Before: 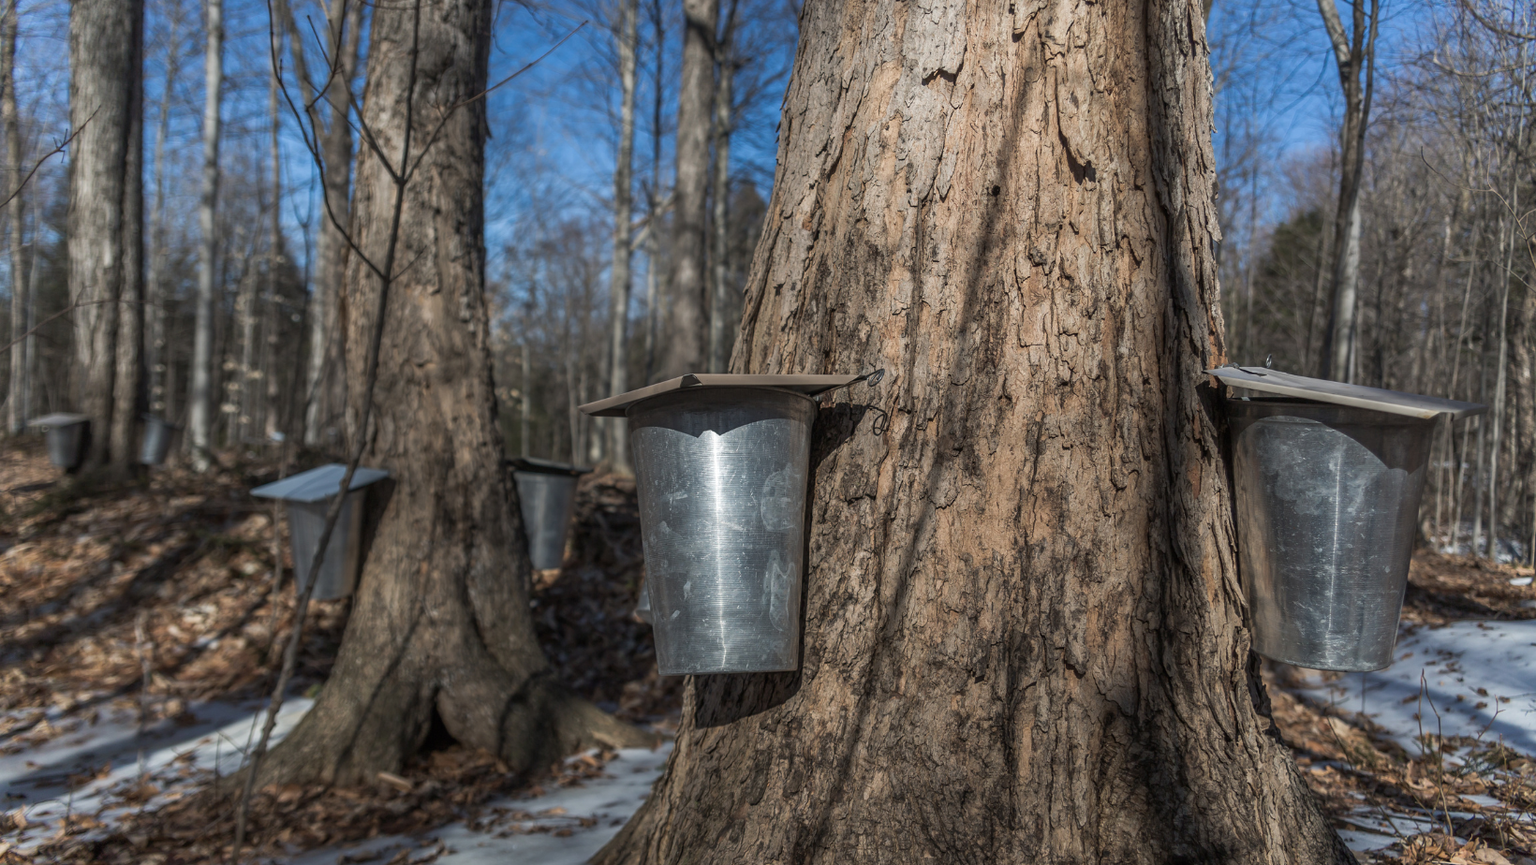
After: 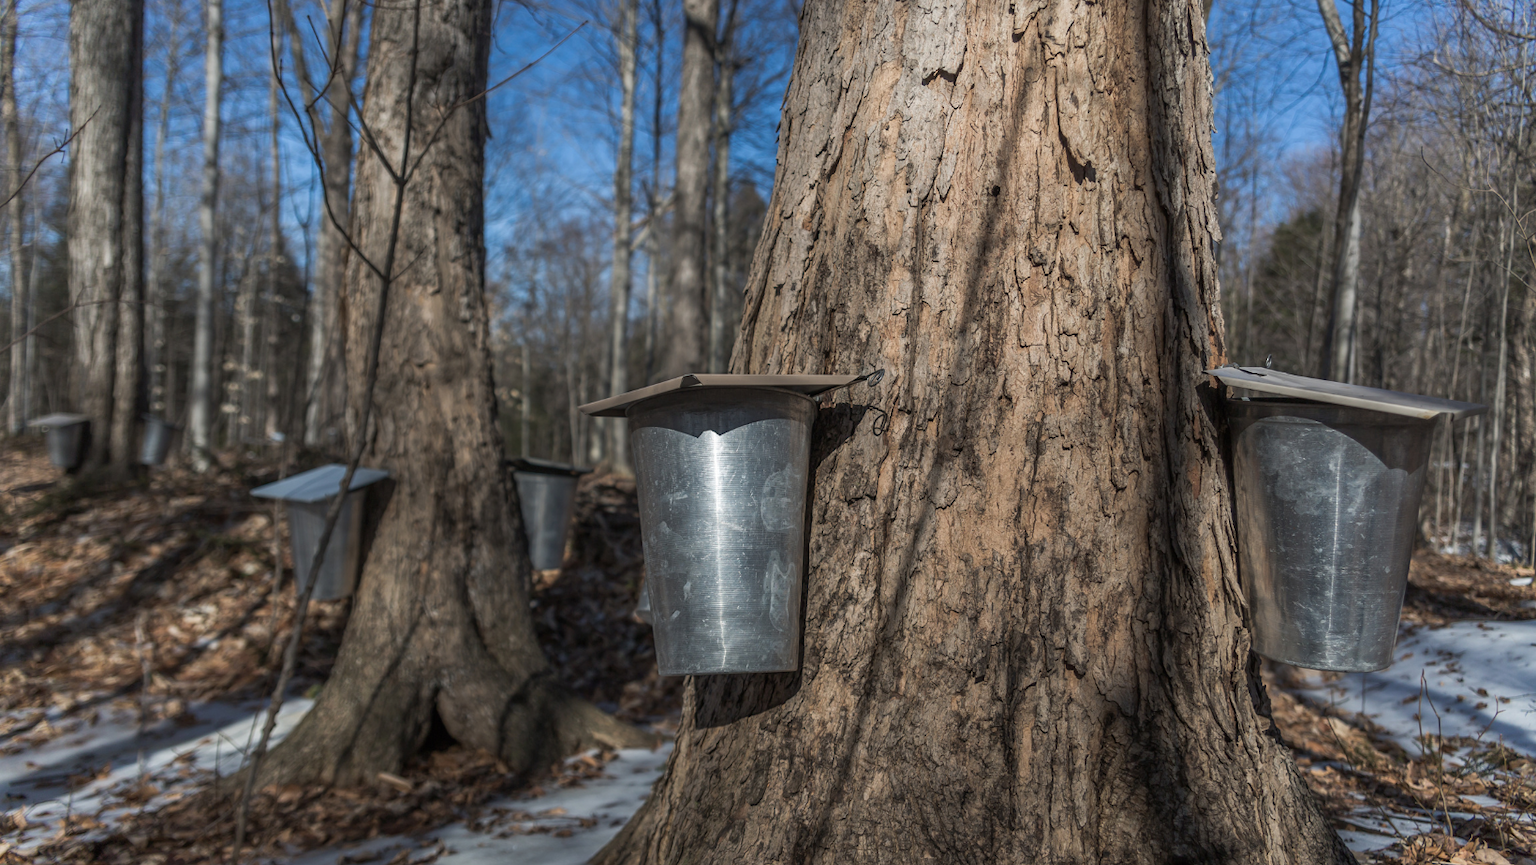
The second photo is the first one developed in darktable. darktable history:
exposure: exposure -0.012 EV, compensate highlight preservation false
